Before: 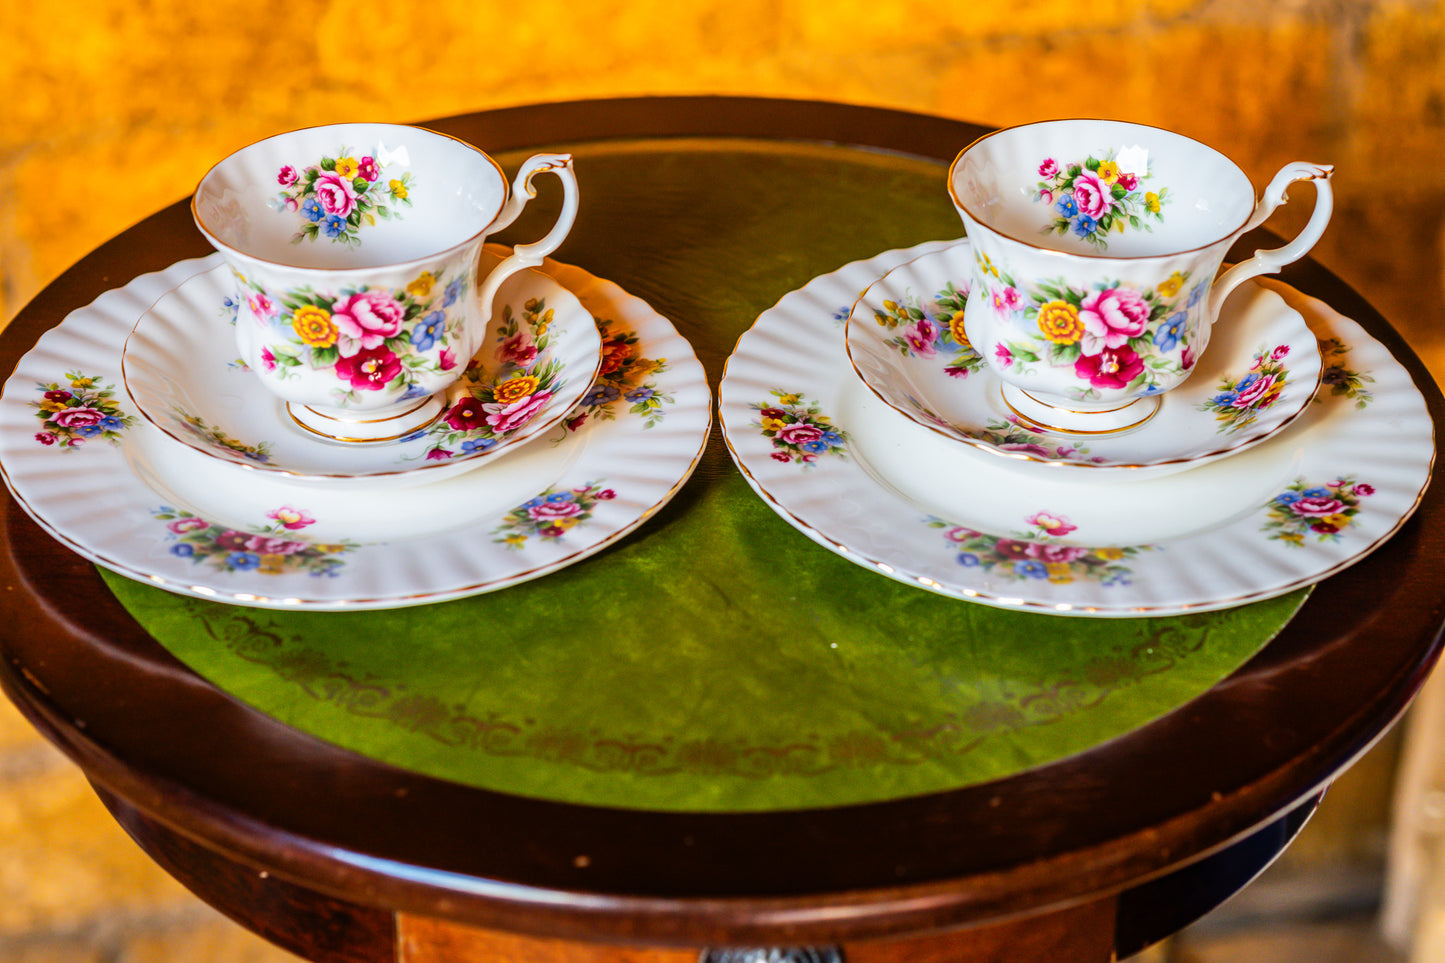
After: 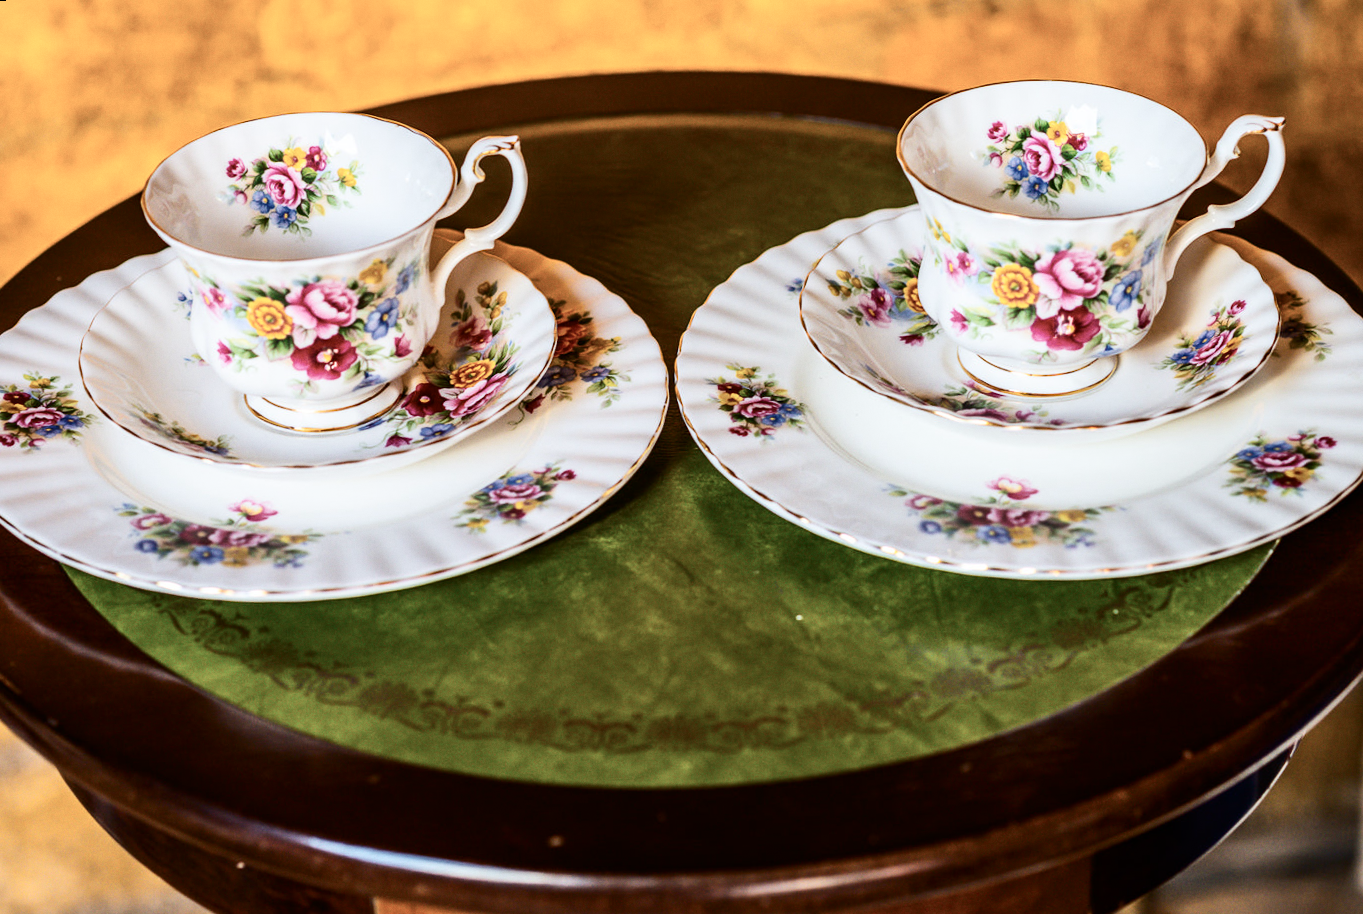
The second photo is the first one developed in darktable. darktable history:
crop: left 0.434%, top 0.485%, right 0.244%, bottom 0.386%
rotate and perspective: rotation -2.12°, lens shift (vertical) 0.009, lens shift (horizontal) -0.008, automatic cropping original format, crop left 0.036, crop right 0.964, crop top 0.05, crop bottom 0.959
contrast brightness saturation: contrast 0.25, saturation -0.31
exposure: compensate highlight preservation false
grain: coarseness 0.09 ISO, strength 10%
